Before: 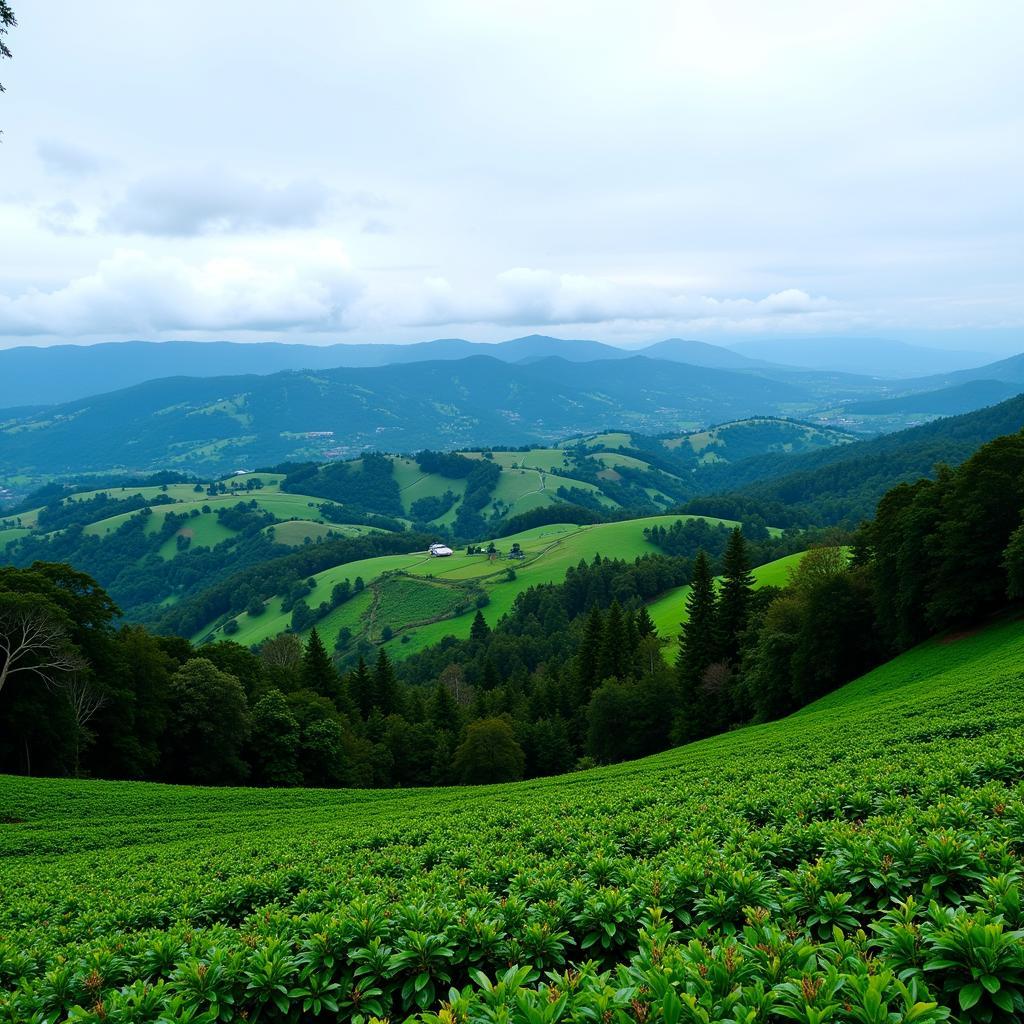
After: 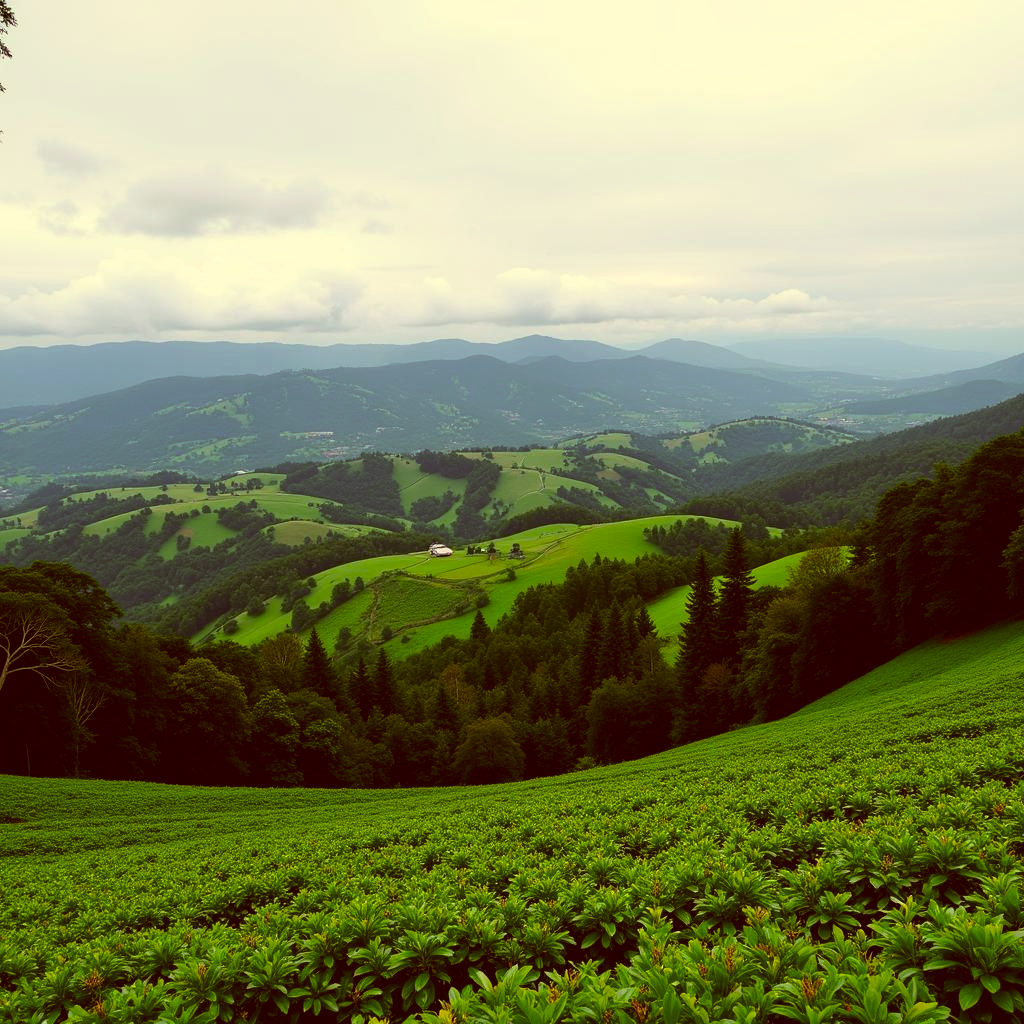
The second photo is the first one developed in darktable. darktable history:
color correction: highlights a* 1.07, highlights b* 23.95, shadows a* 16.13, shadows b* 24.31
